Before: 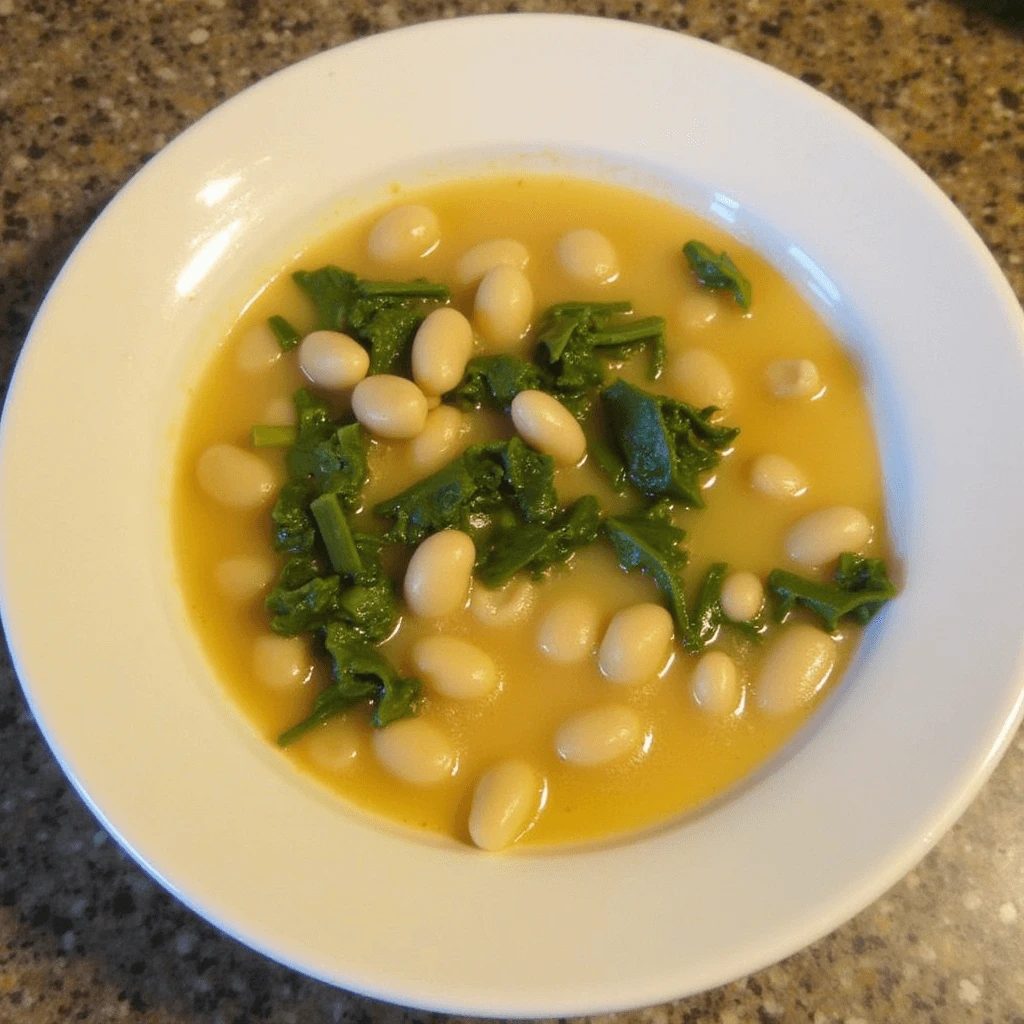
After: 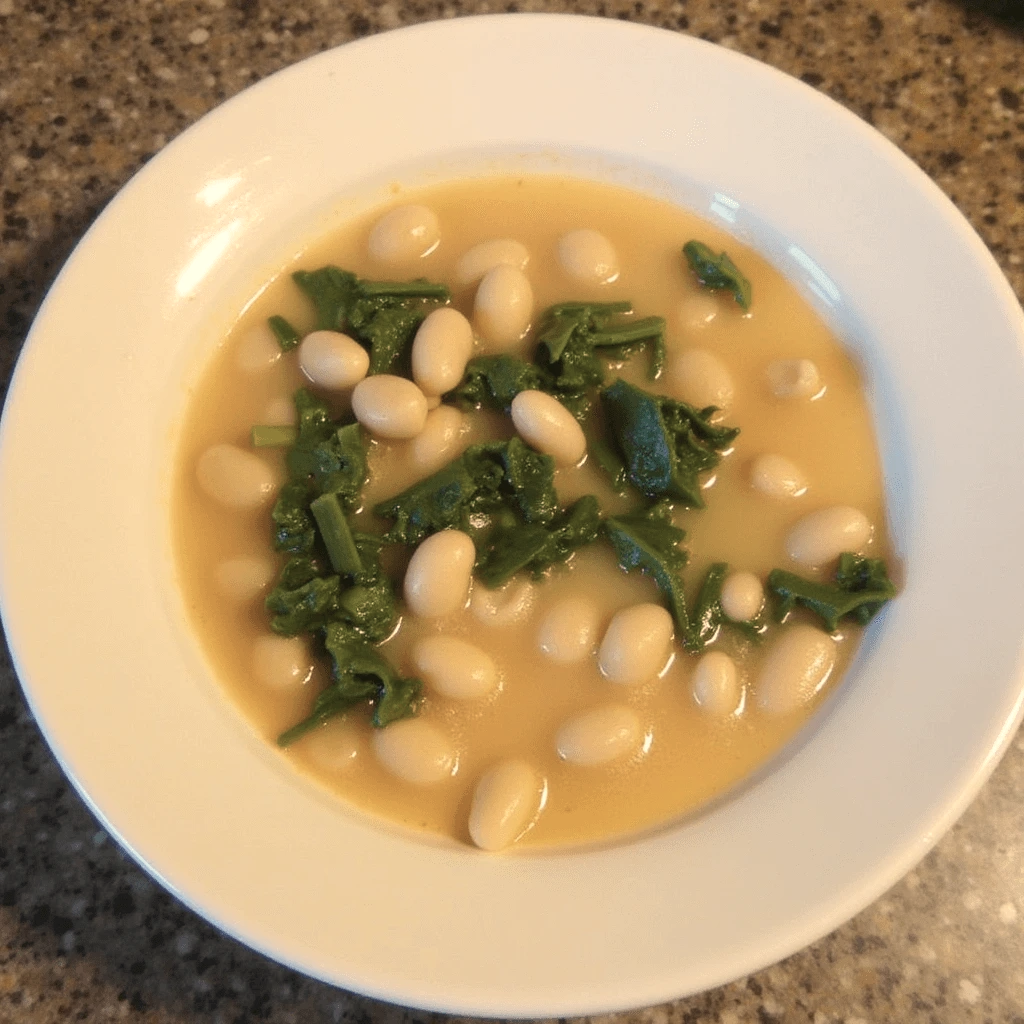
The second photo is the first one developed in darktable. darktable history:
color calibration: x 0.372, y 0.386, temperature 4283.97 K
white balance: red 1.138, green 0.996, blue 0.812
contrast brightness saturation: contrast 0.06, brightness -0.01, saturation -0.23
